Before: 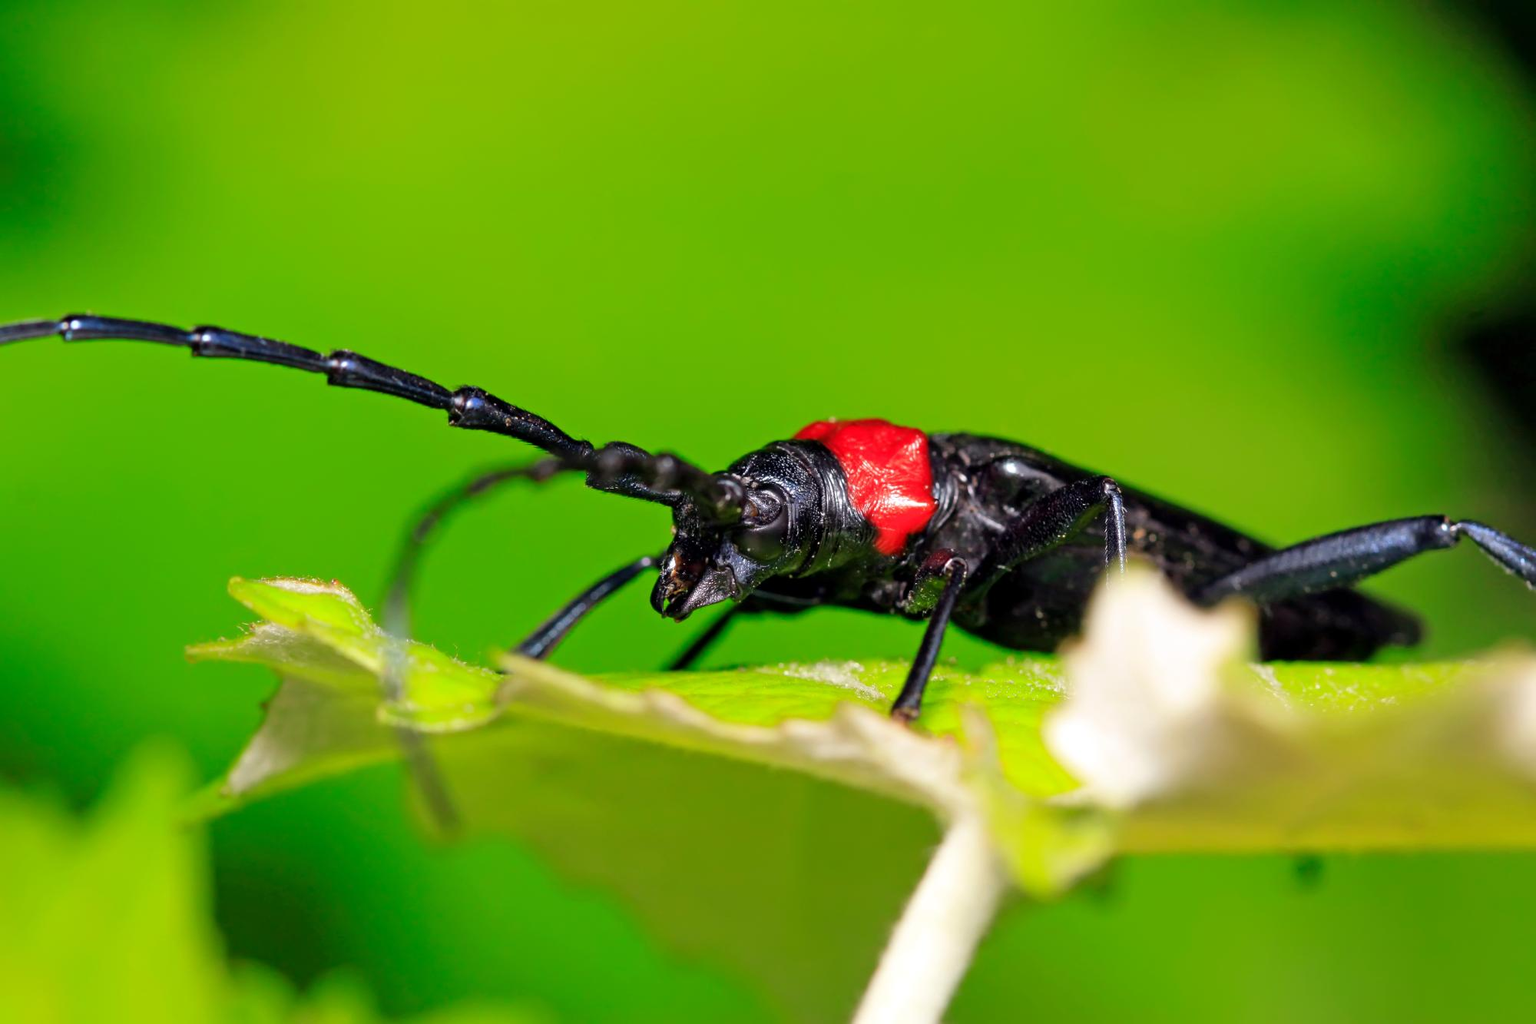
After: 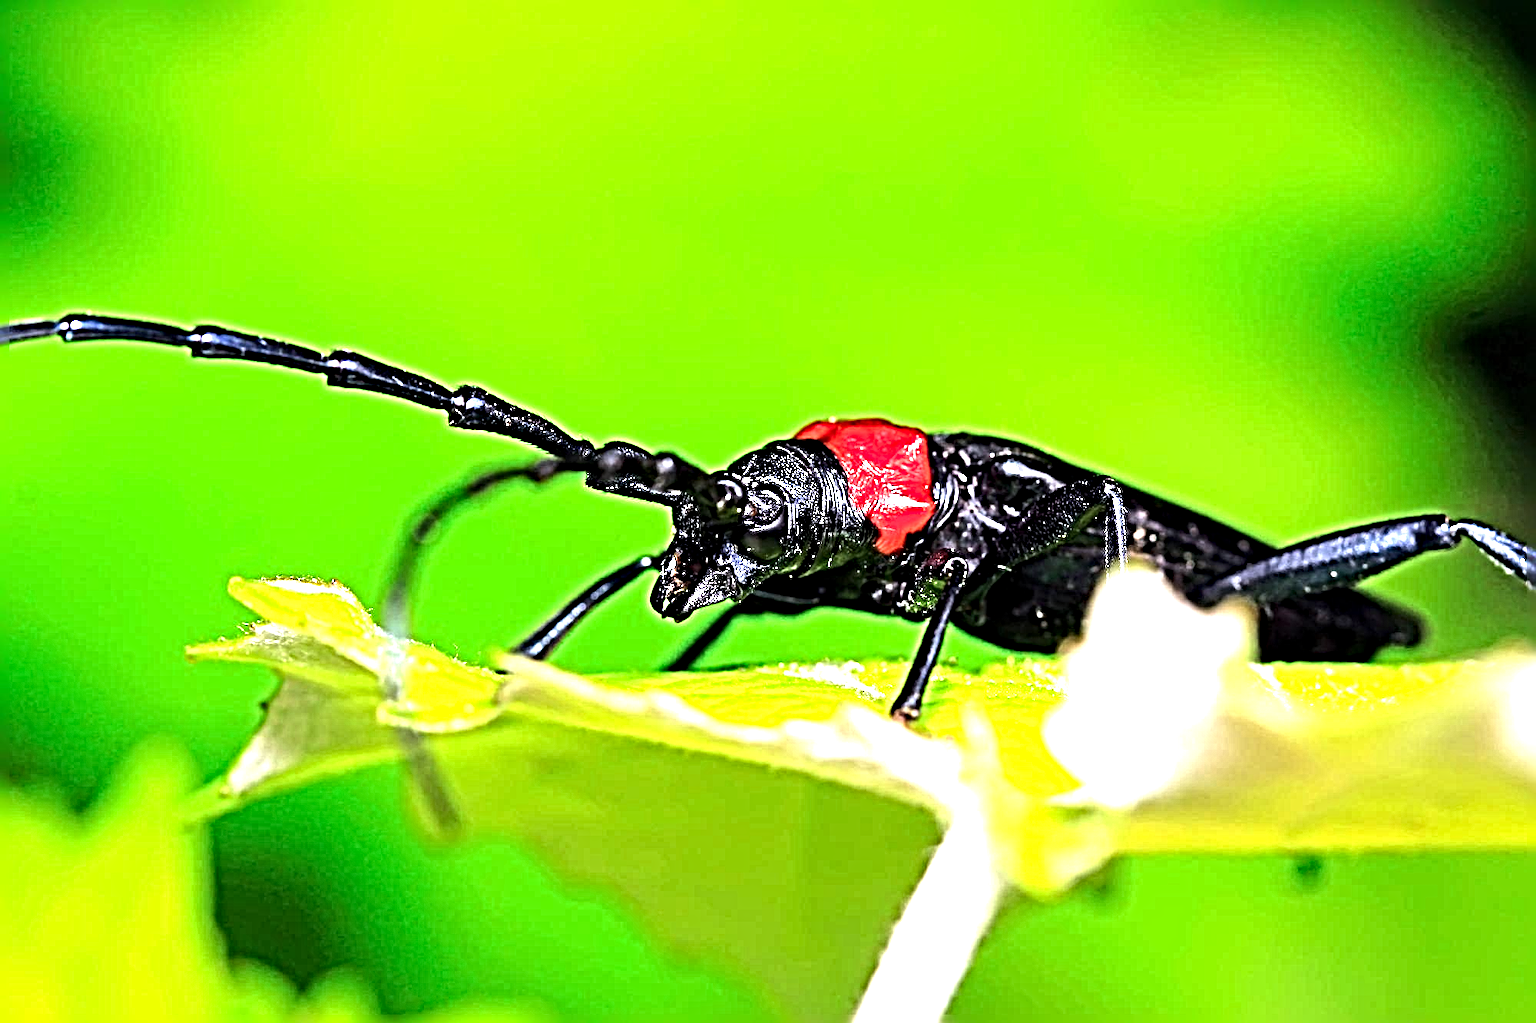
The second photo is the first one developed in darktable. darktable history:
sharpen: radius 6.3, amount 1.8, threshold 0
white balance: red 0.967, blue 1.119, emerald 0.756
exposure: exposure 0.657 EV, compensate highlight preservation false
tone equalizer: -8 EV -0.75 EV, -7 EV -0.7 EV, -6 EV -0.6 EV, -5 EV -0.4 EV, -3 EV 0.4 EV, -2 EV 0.6 EV, -1 EV 0.7 EV, +0 EV 0.75 EV, edges refinement/feathering 500, mask exposure compensation -1.57 EV, preserve details no
